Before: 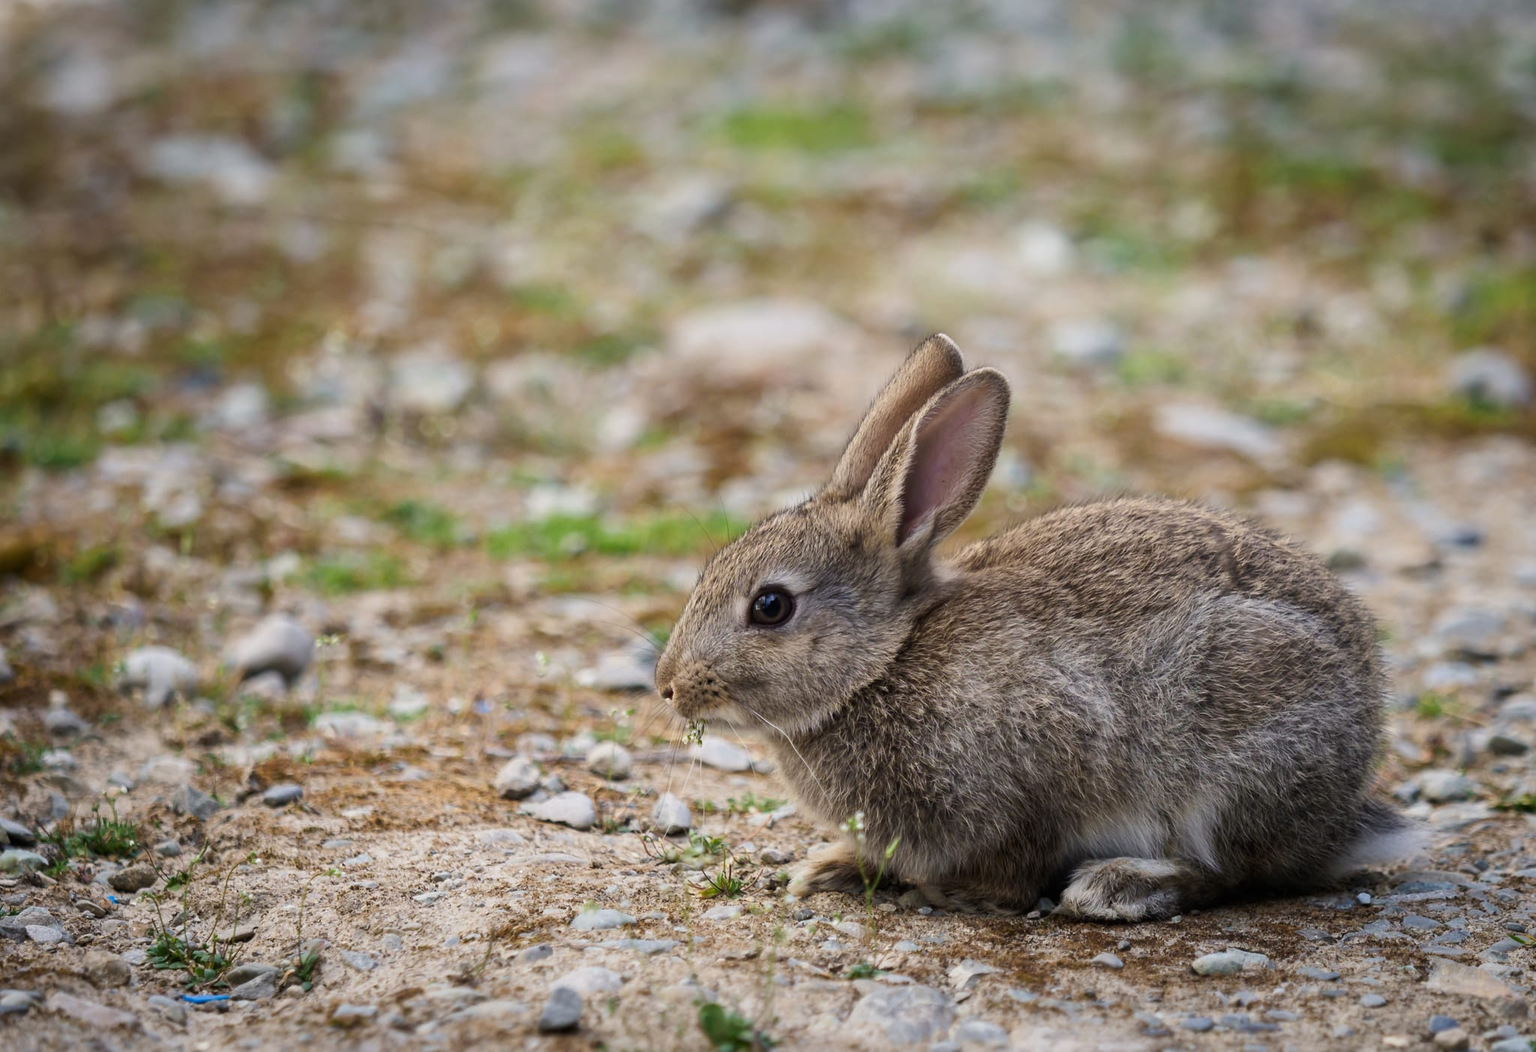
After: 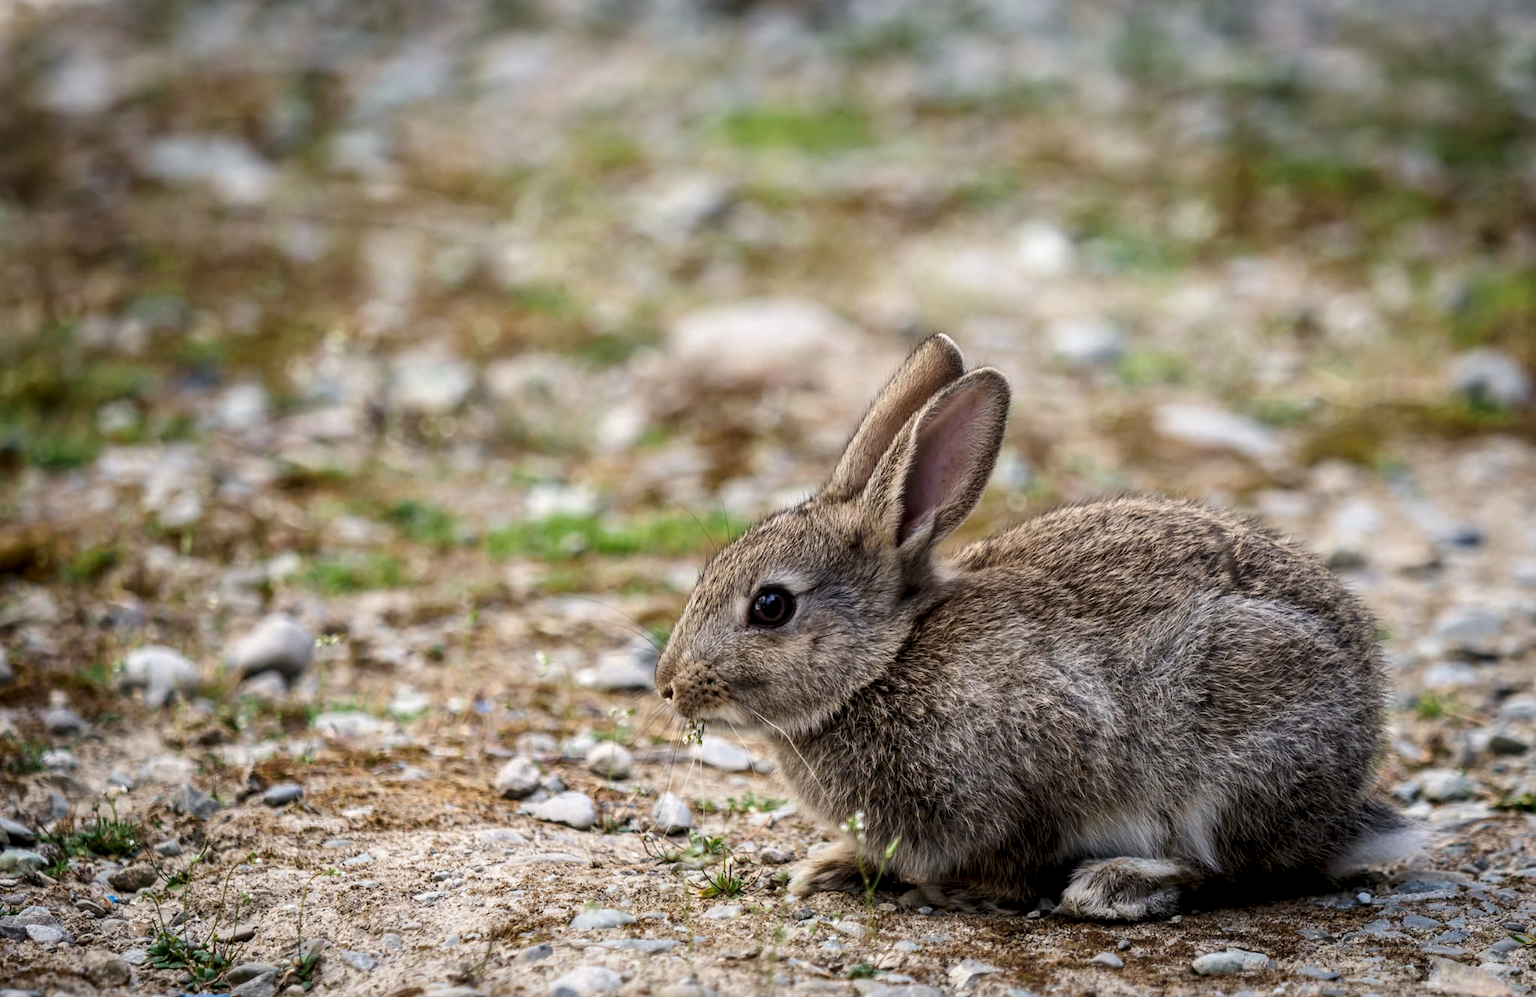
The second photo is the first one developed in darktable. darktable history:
crop and rotate: top 0%, bottom 5.097%
local contrast: highlights 59%, detail 145%
